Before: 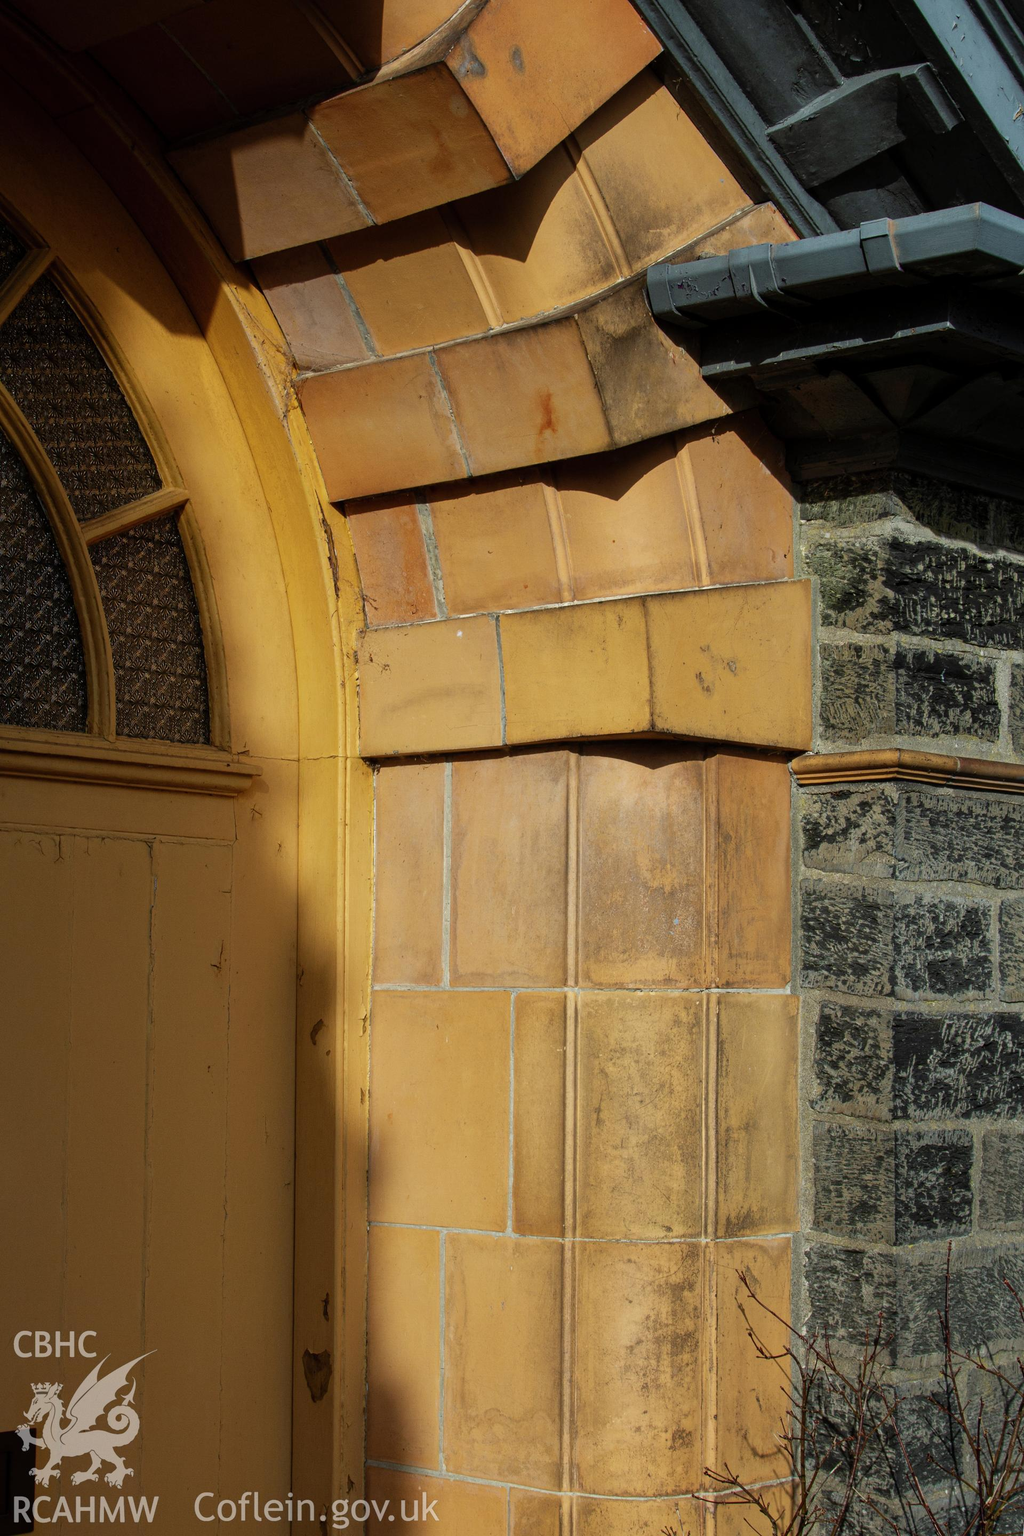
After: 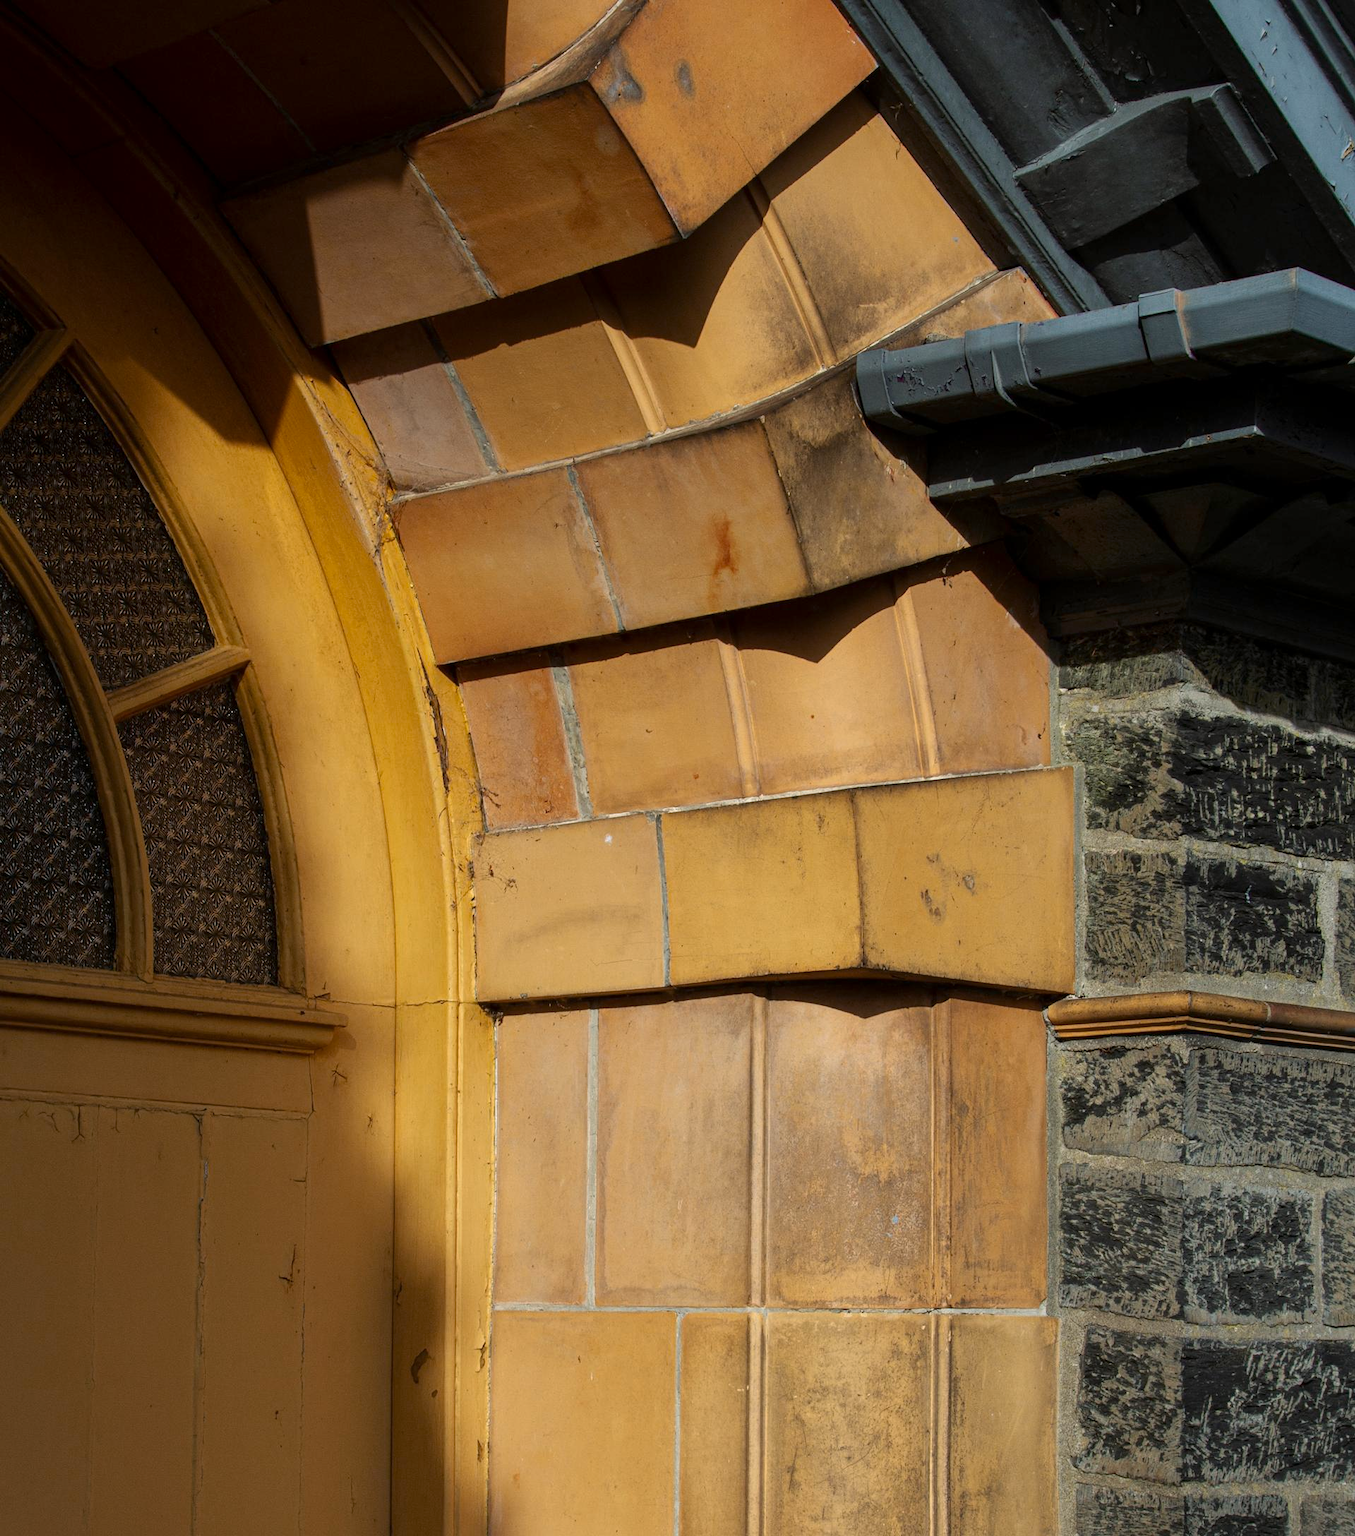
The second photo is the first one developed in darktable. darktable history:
crop: bottom 24.421%
